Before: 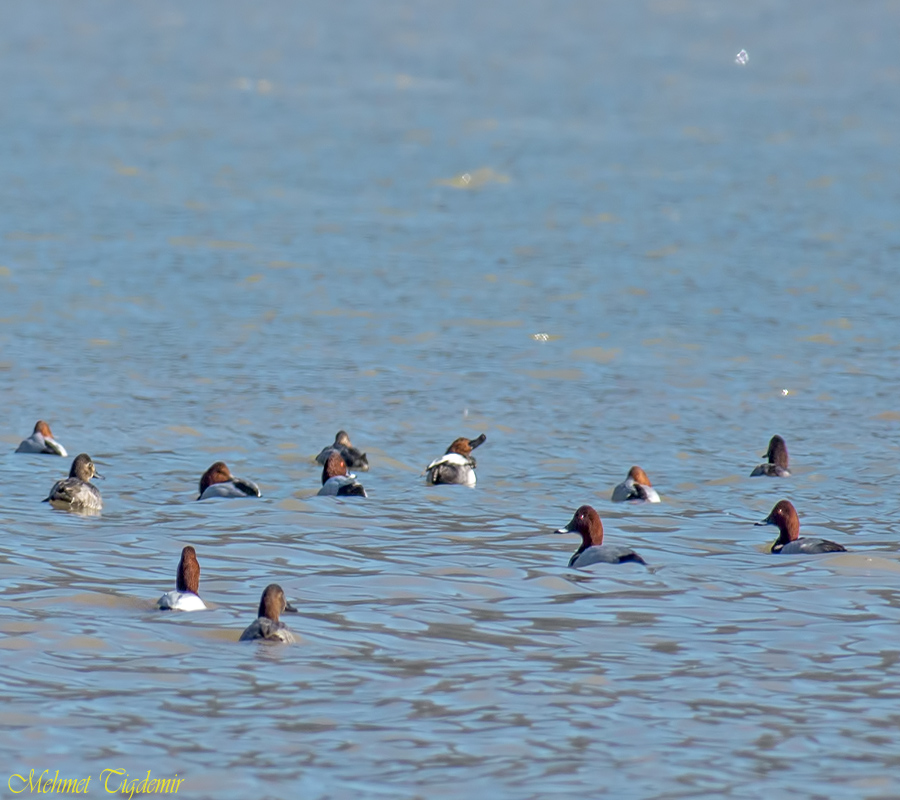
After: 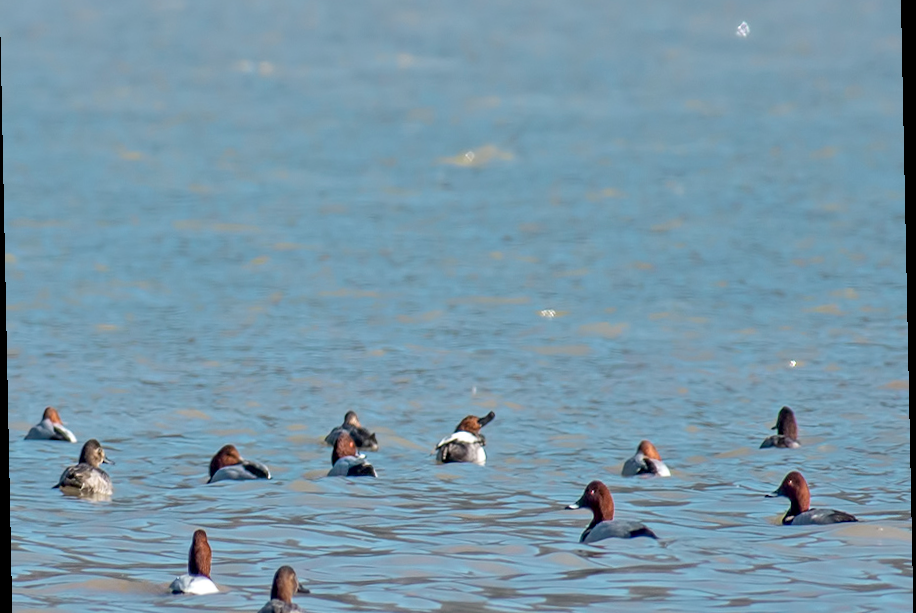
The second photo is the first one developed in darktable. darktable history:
crop: top 3.857%, bottom 21.132%
contrast brightness saturation: contrast 0.11, saturation -0.17
rotate and perspective: rotation -1.17°, automatic cropping off
